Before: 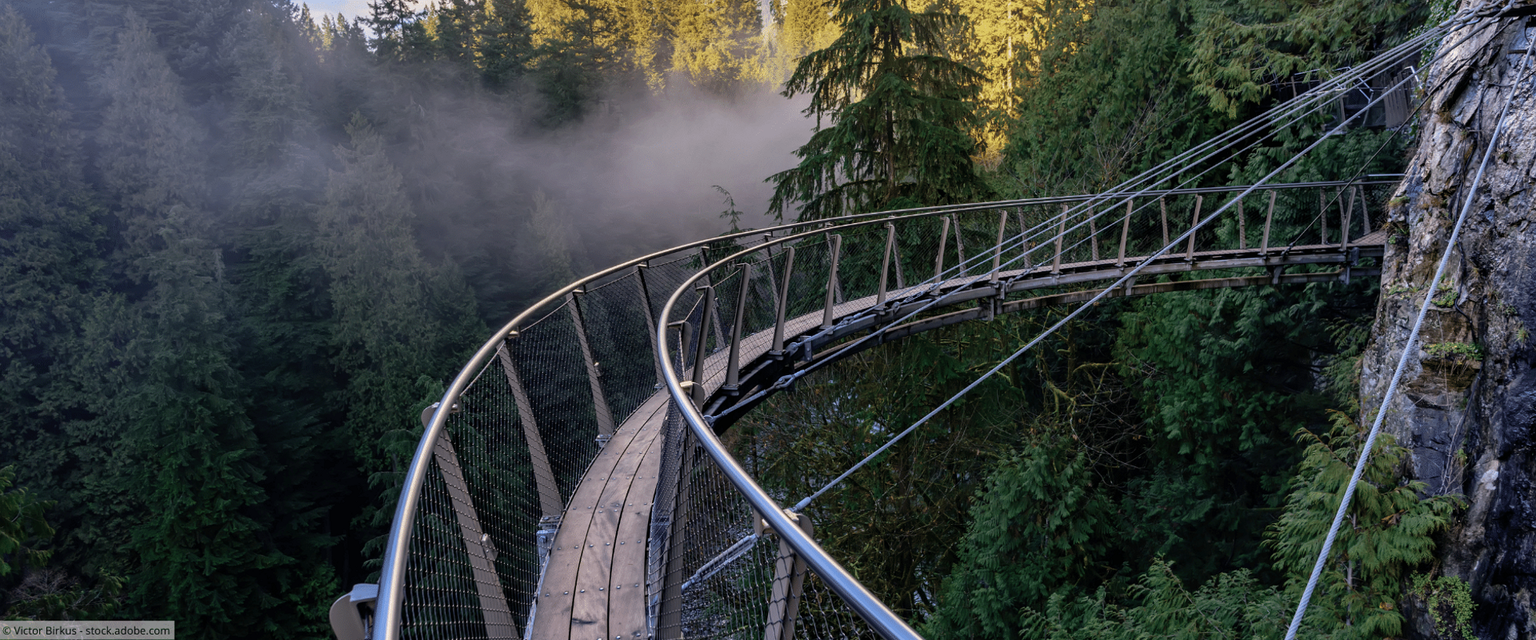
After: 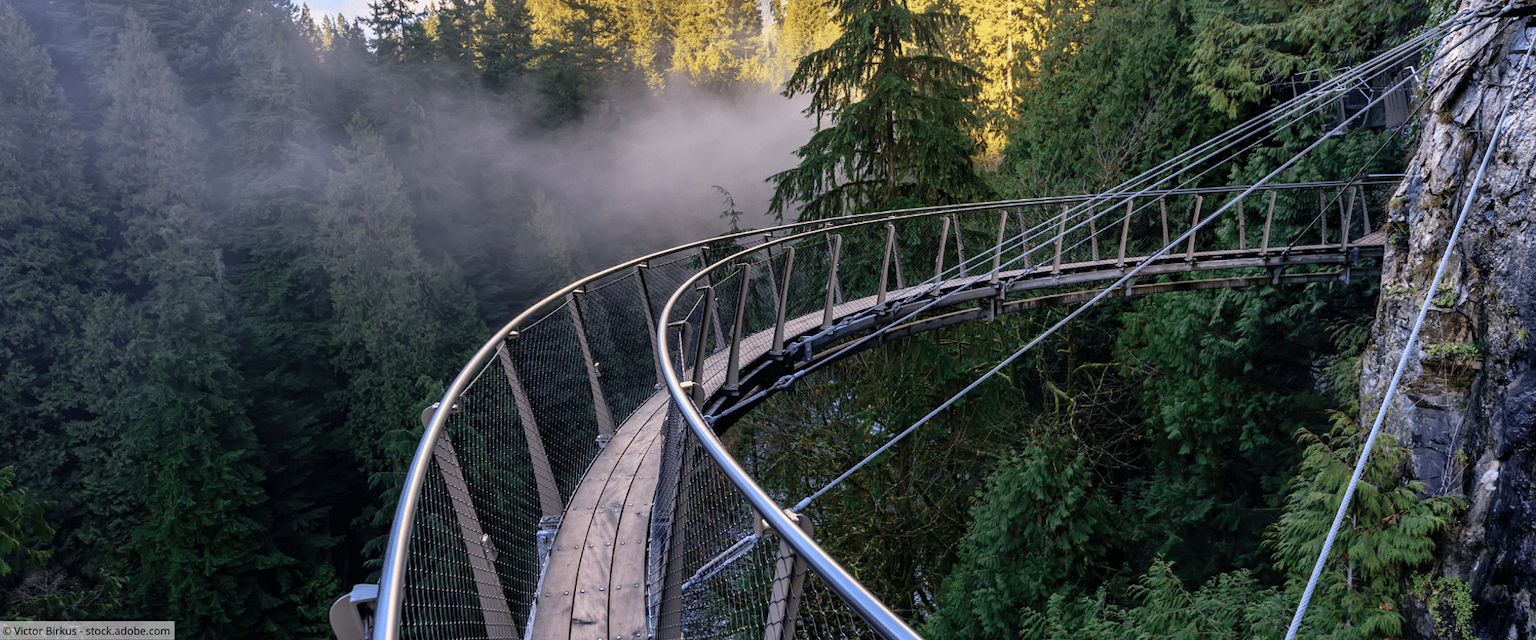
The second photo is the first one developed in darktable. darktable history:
base curve: curves: ch0 [(0, 0) (0.666, 0.806) (1, 1)]
